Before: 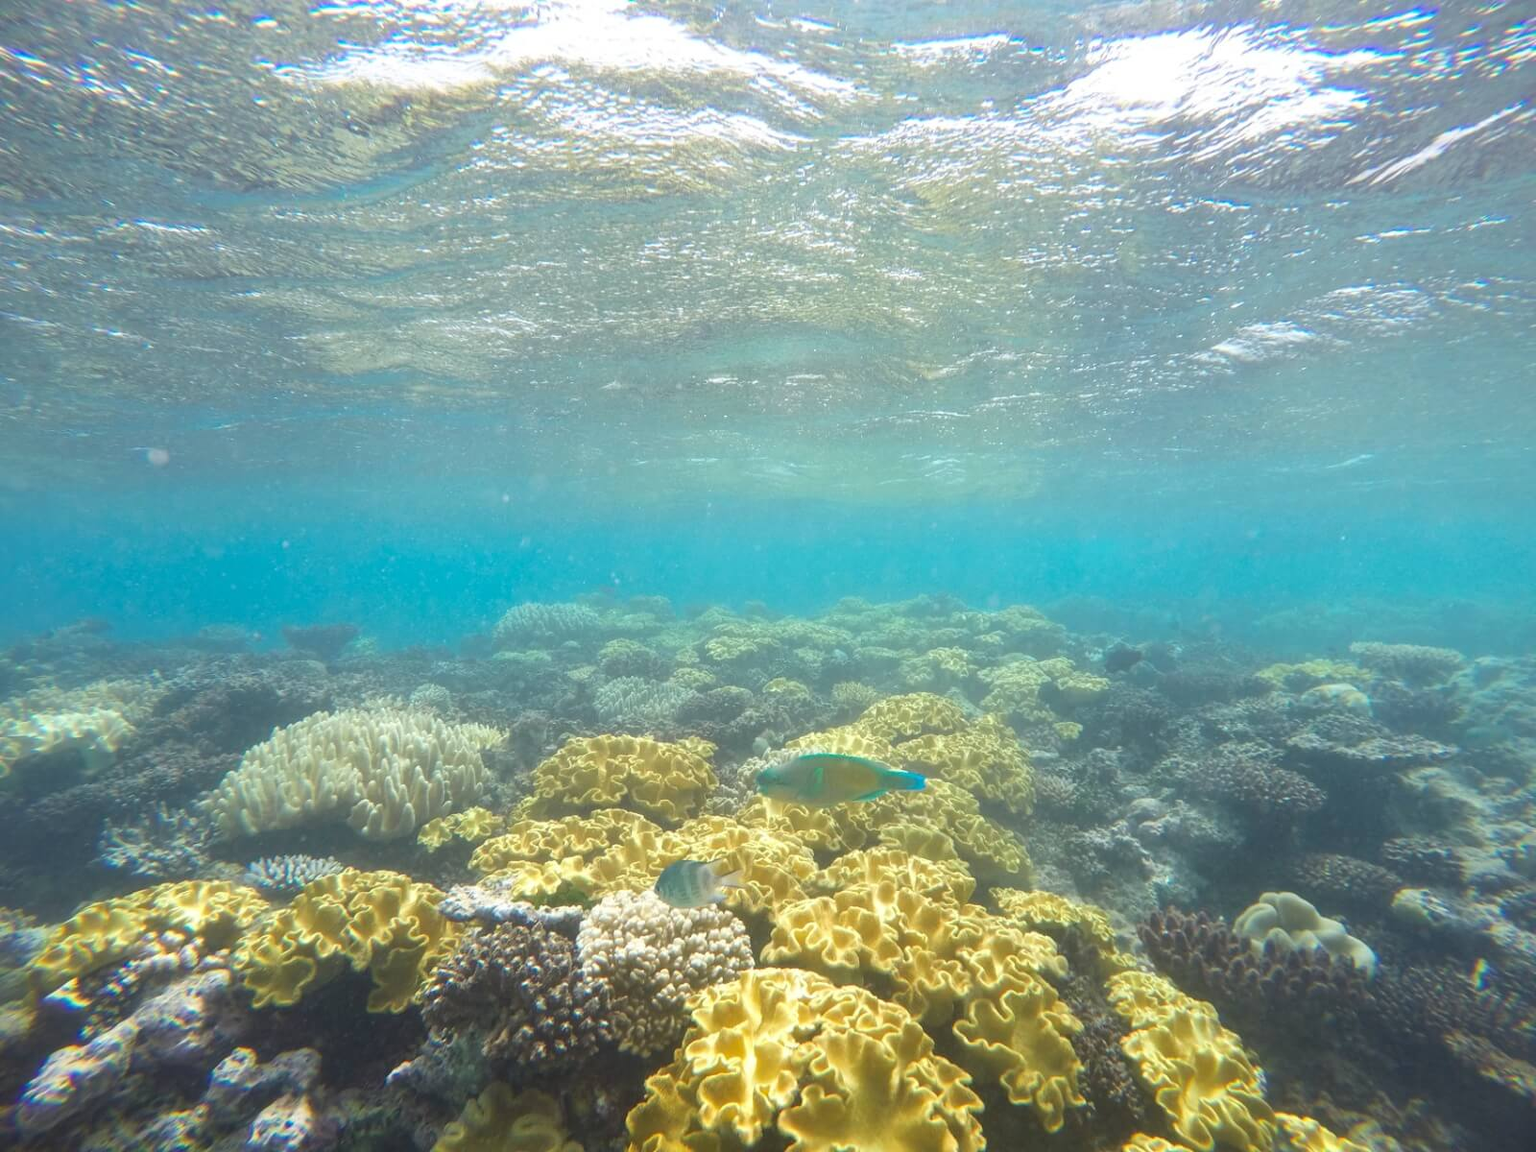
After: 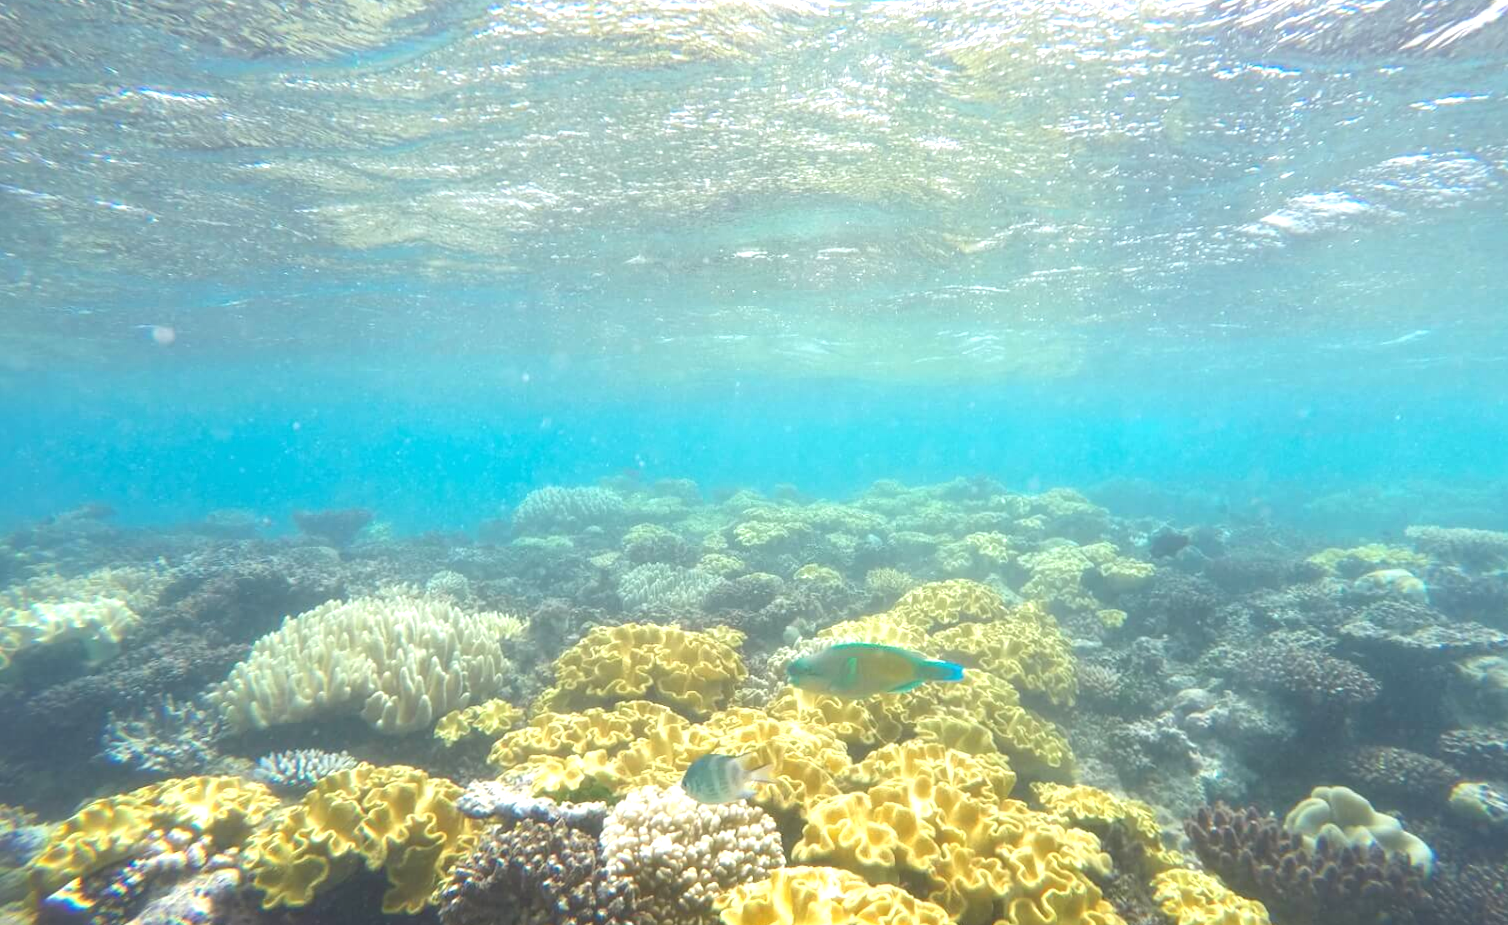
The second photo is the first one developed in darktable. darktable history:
exposure: exposure 0.57 EV, compensate highlight preservation false
crop and rotate: angle 0.094°, top 11.797%, right 5.51%, bottom 10.891%
shadows and highlights: shadows 43.04, highlights 6.76
